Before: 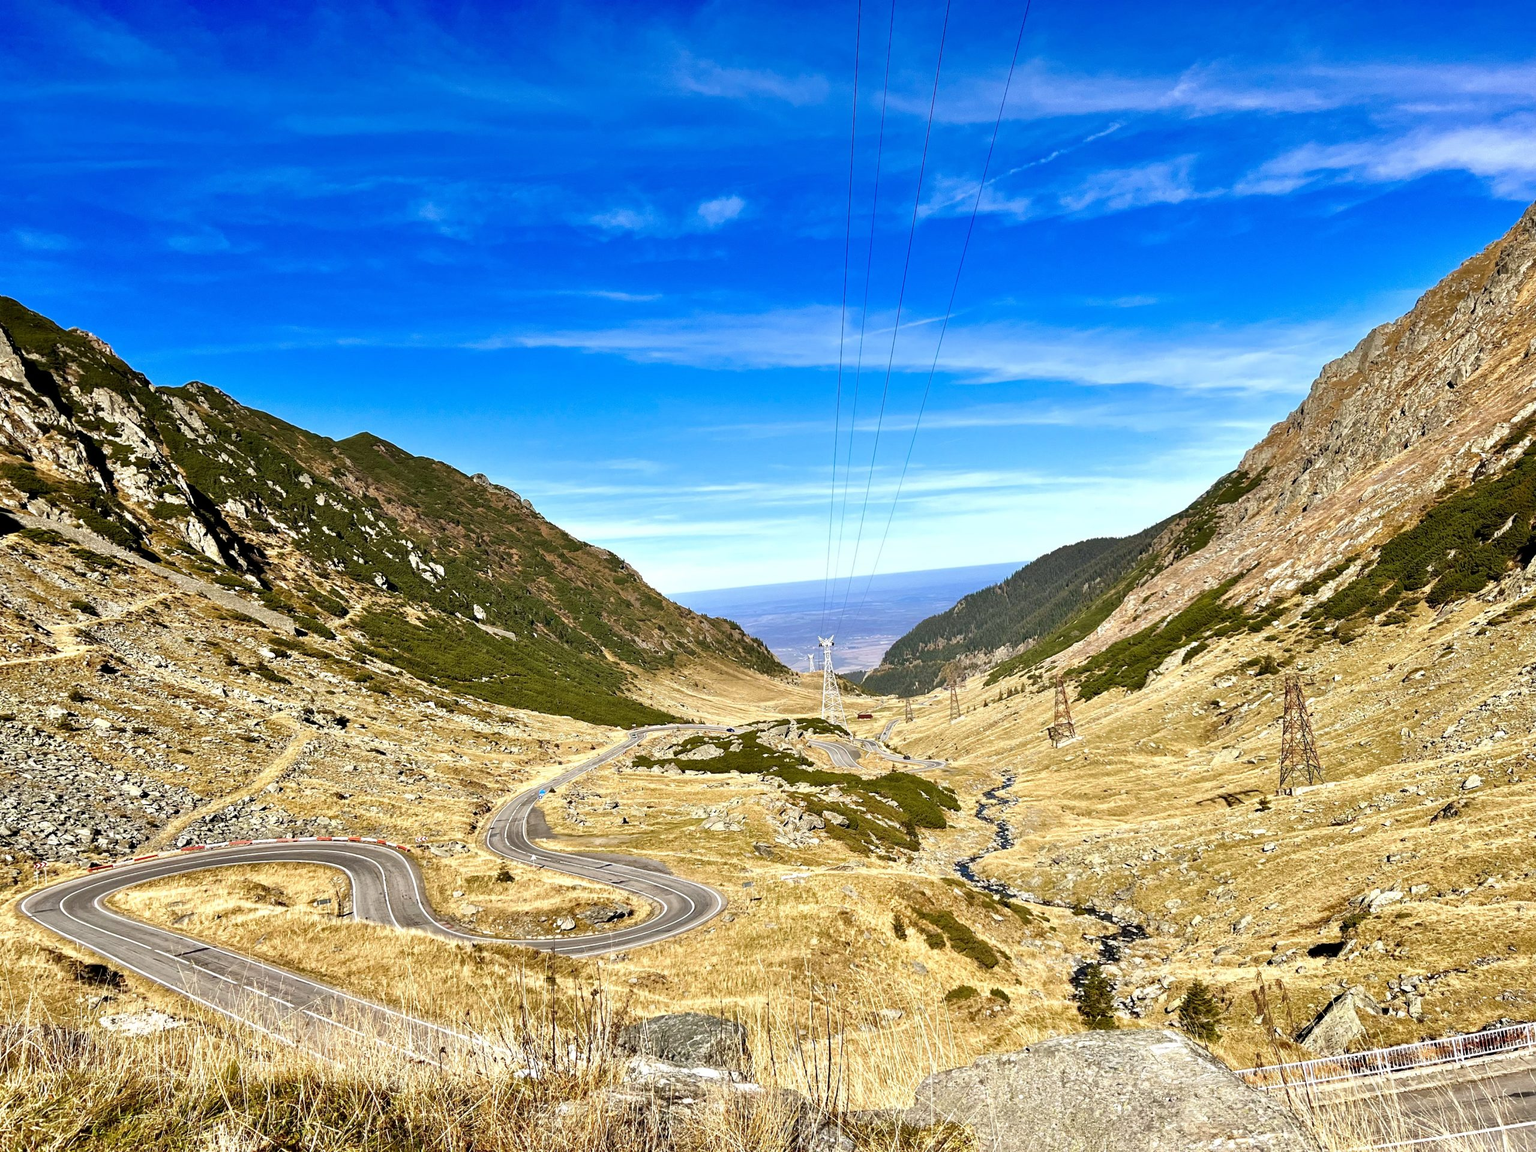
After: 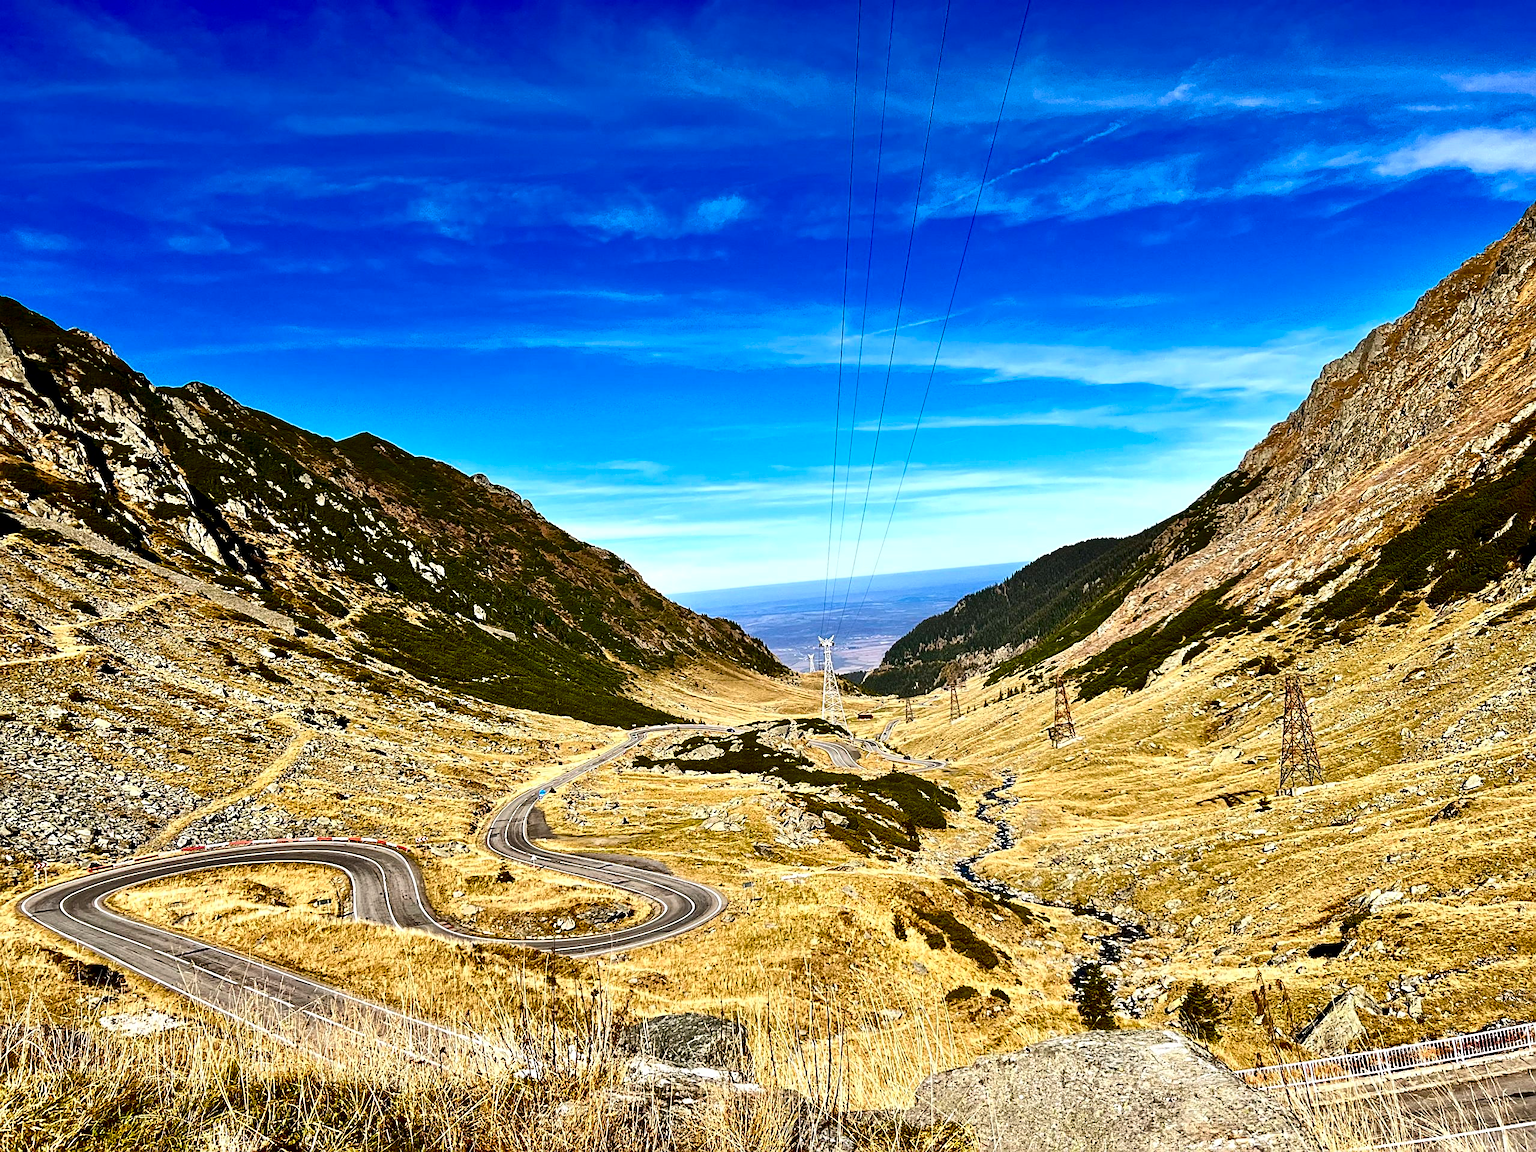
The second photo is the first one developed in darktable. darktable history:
sharpen: on, module defaults
contrast brightness saturation: contrast 0.24, brightness -0.24, saturation 0.14
